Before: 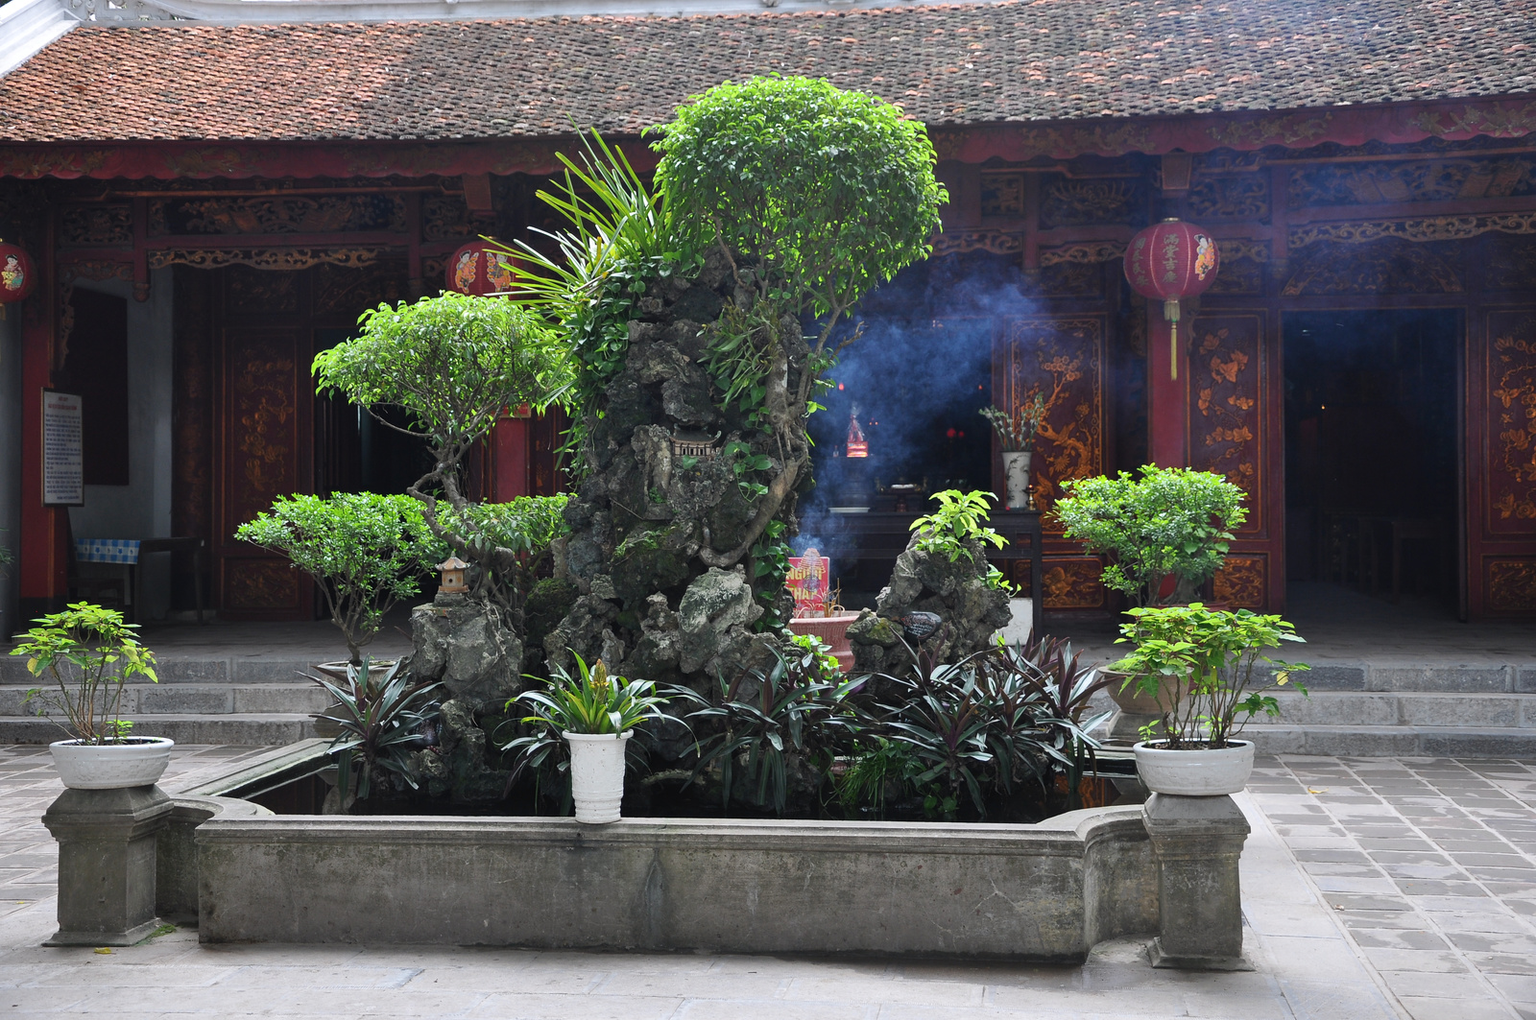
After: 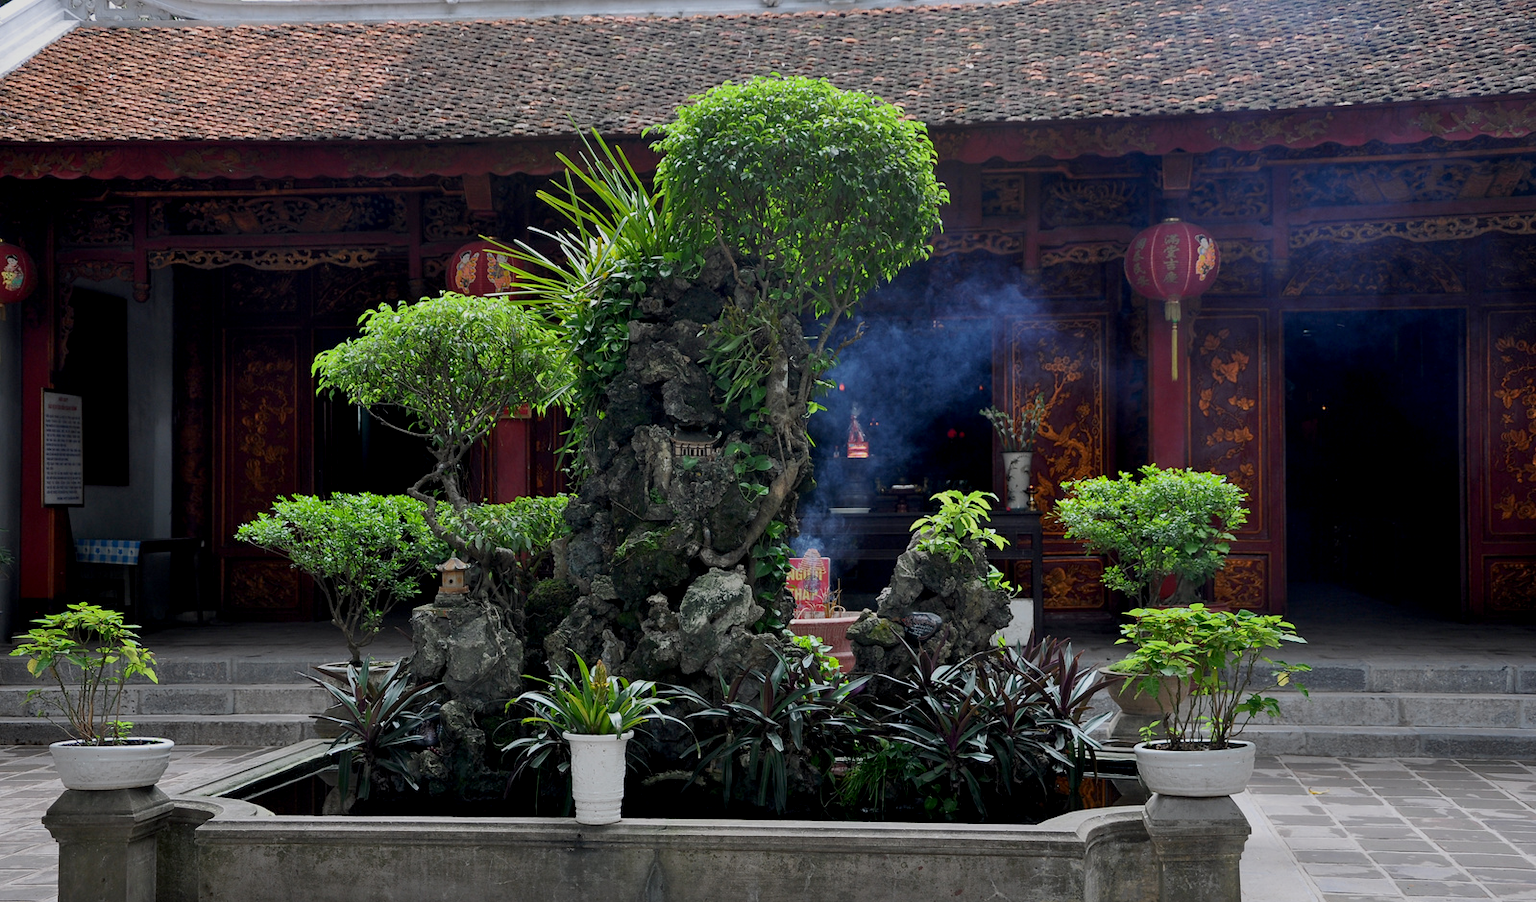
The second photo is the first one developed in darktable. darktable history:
crop and rotate: top 0%, bottom 11.49%
exposure: black level correction 0.011, exposure -0.478 EV, compensate highlight preservation false
